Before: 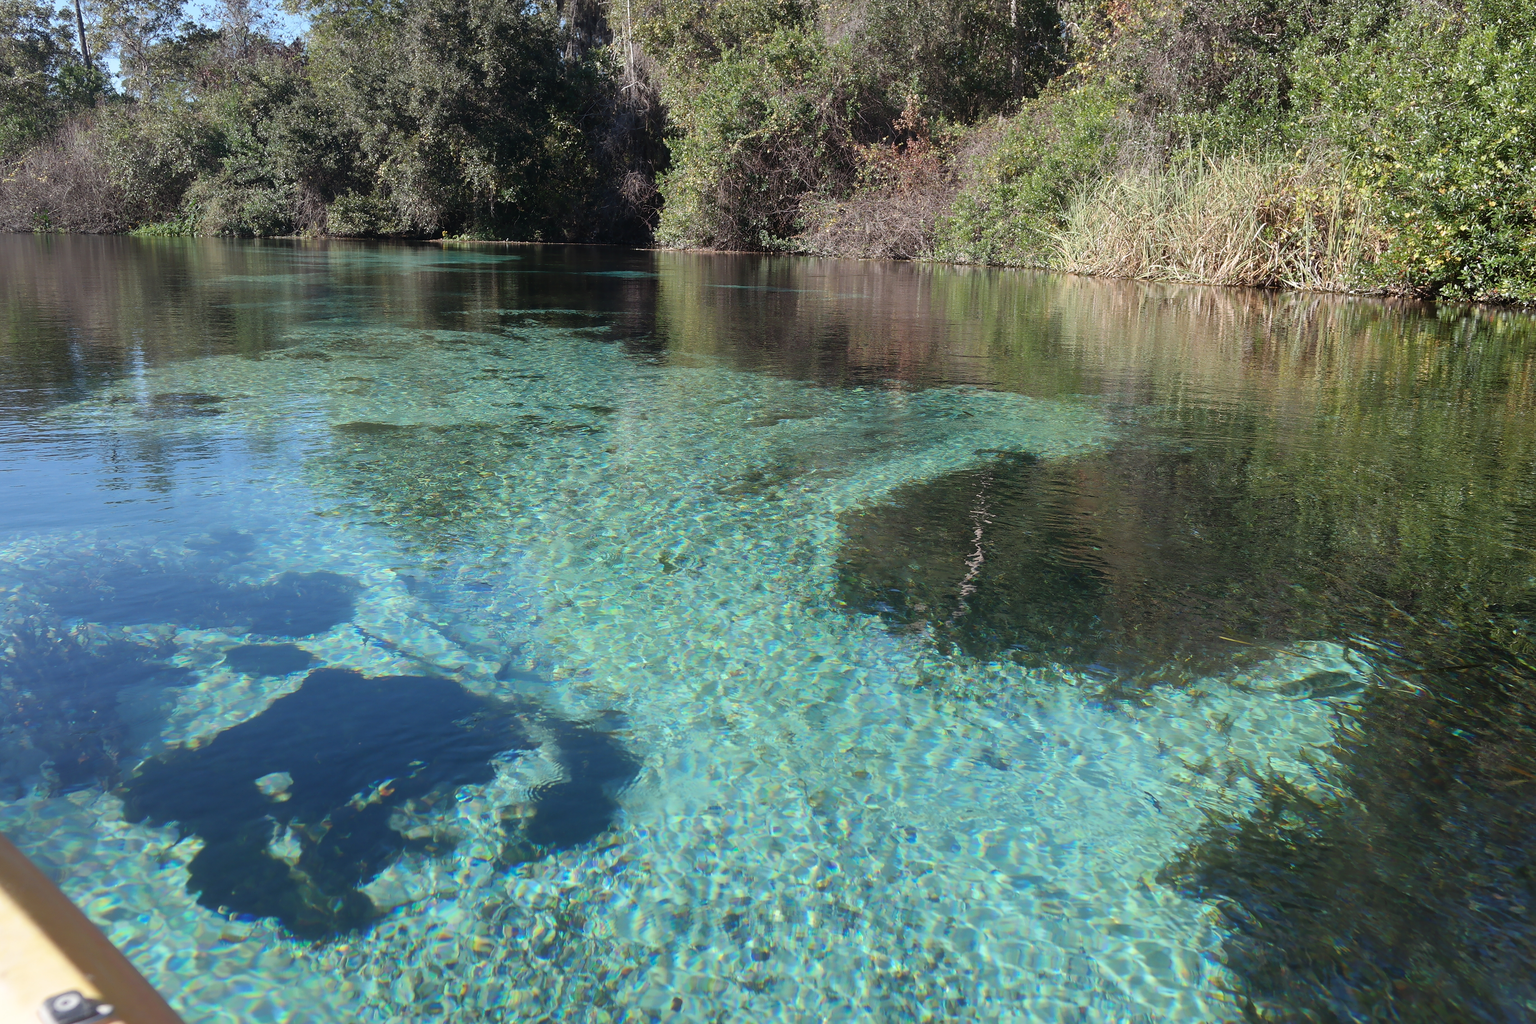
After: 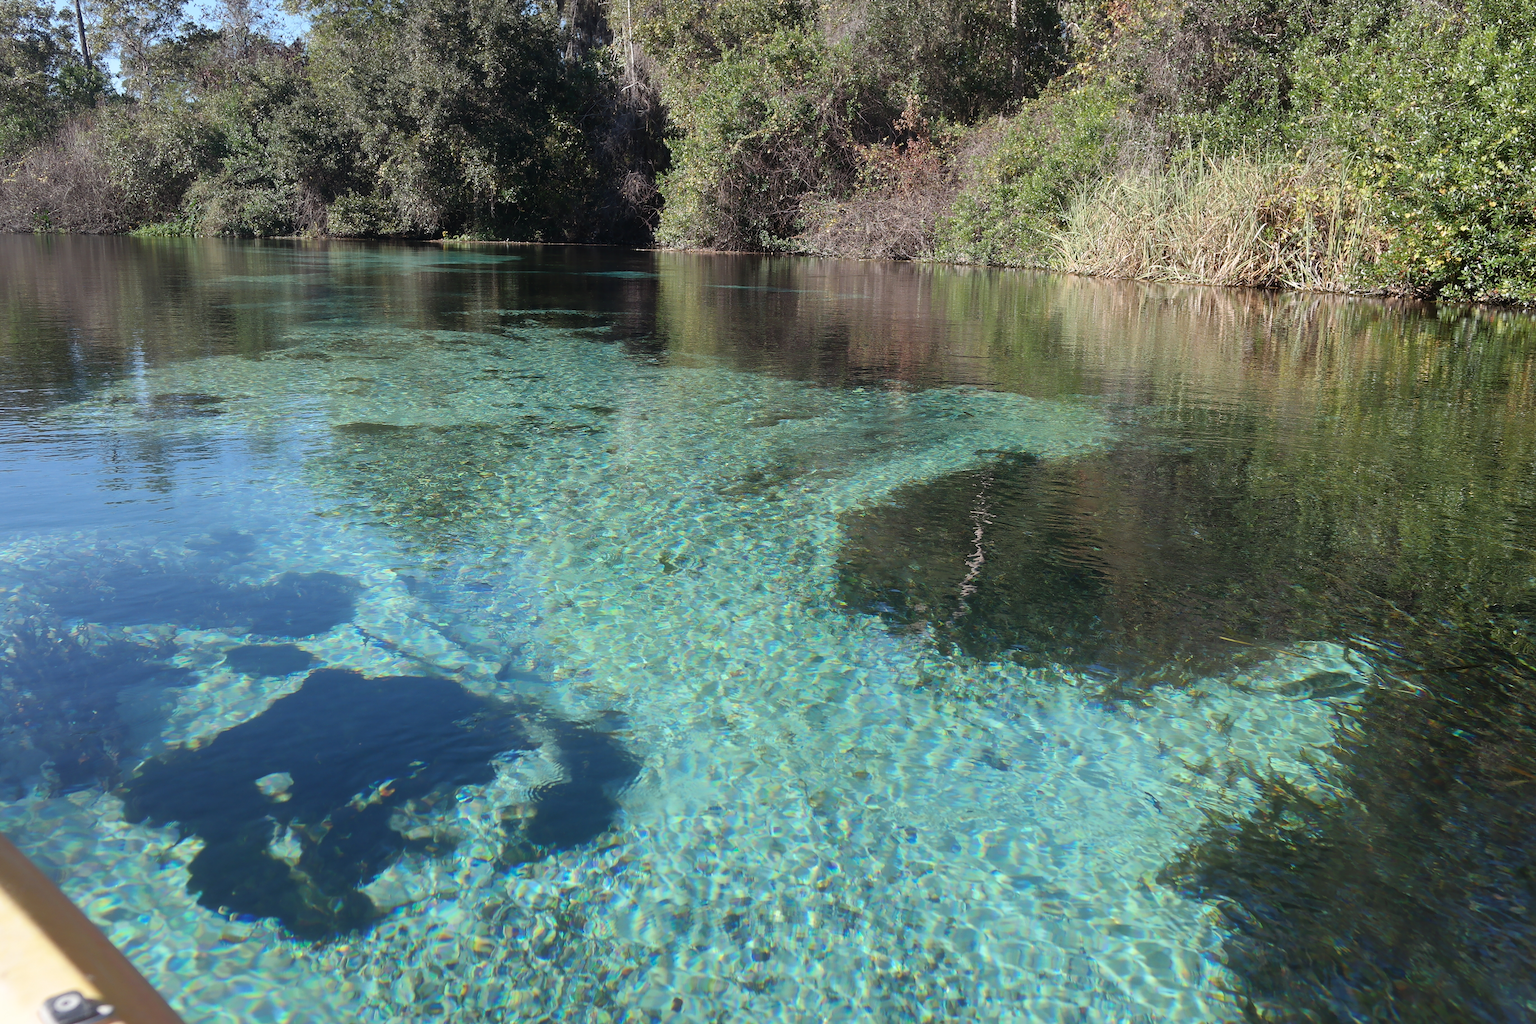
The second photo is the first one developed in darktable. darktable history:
white balance: emerald 1
contrast brightness saturation: contrast 0.05
